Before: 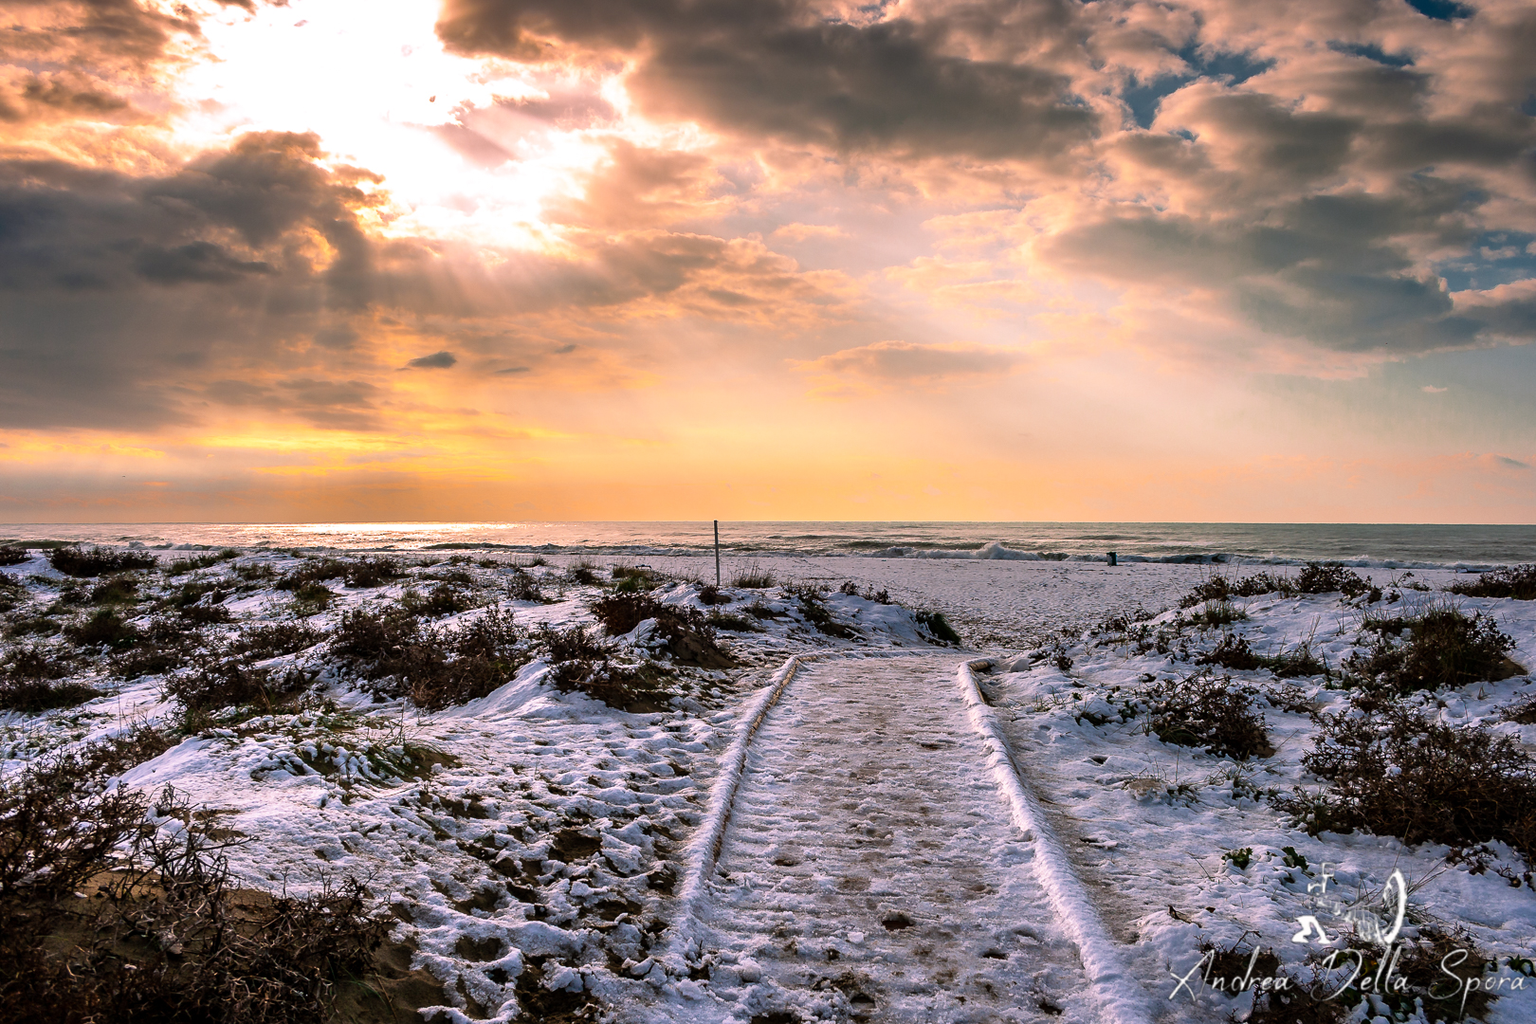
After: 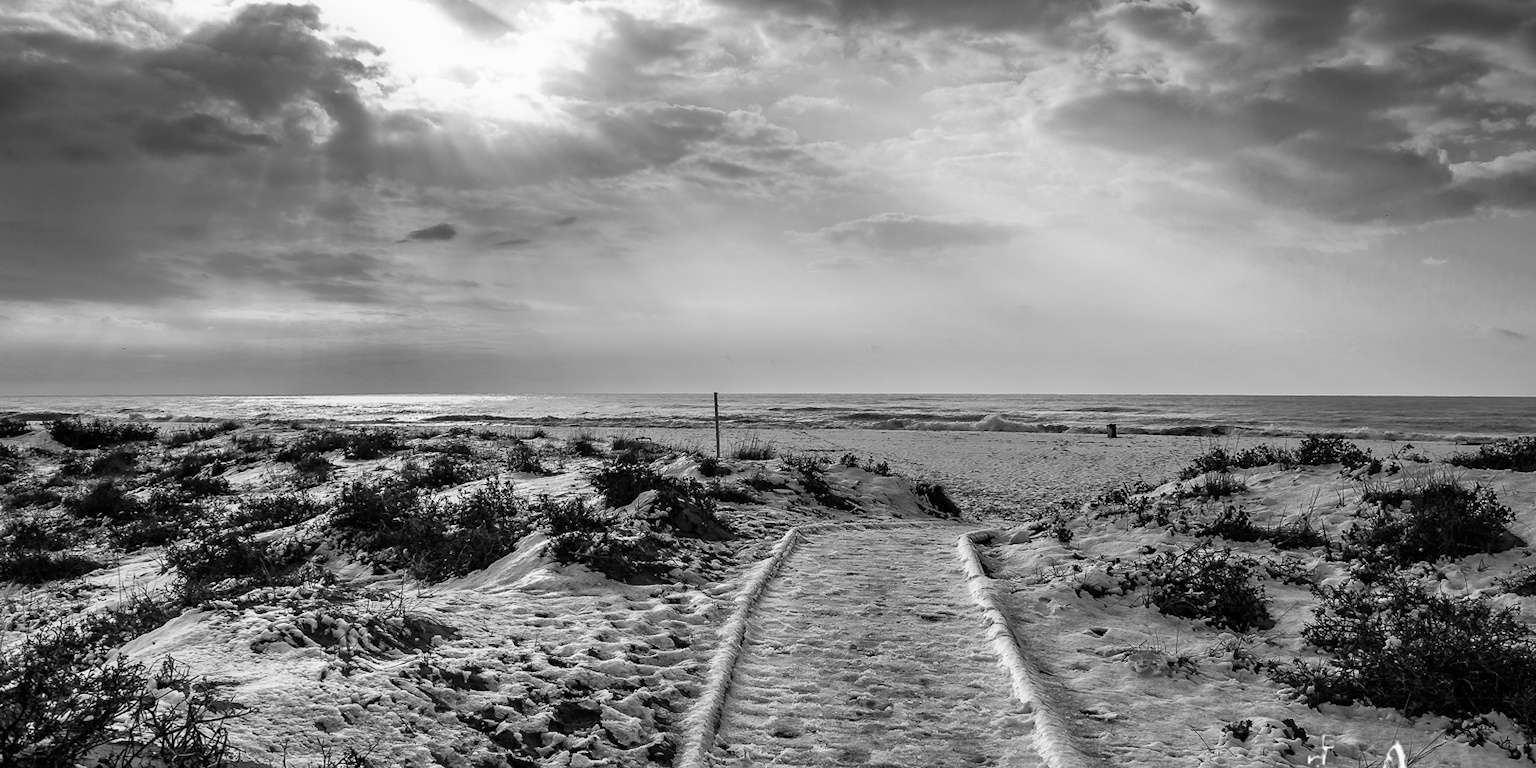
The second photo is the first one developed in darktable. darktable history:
monochrome: a -11.7, b 1.62, size 0.5, highlights 0.38
crop and rotate: top 12.5%, bottom 12.5%
